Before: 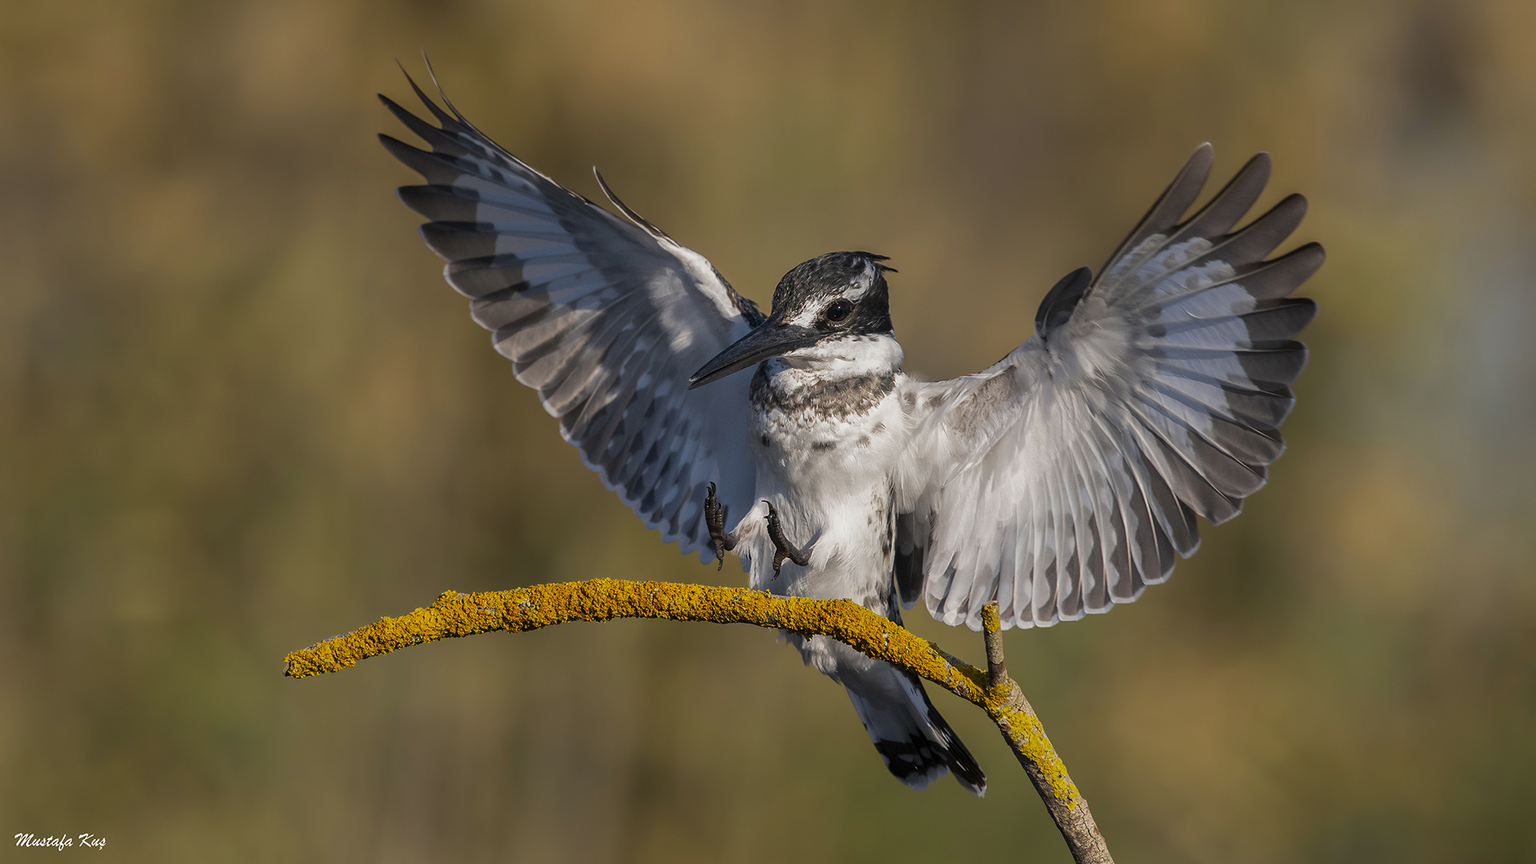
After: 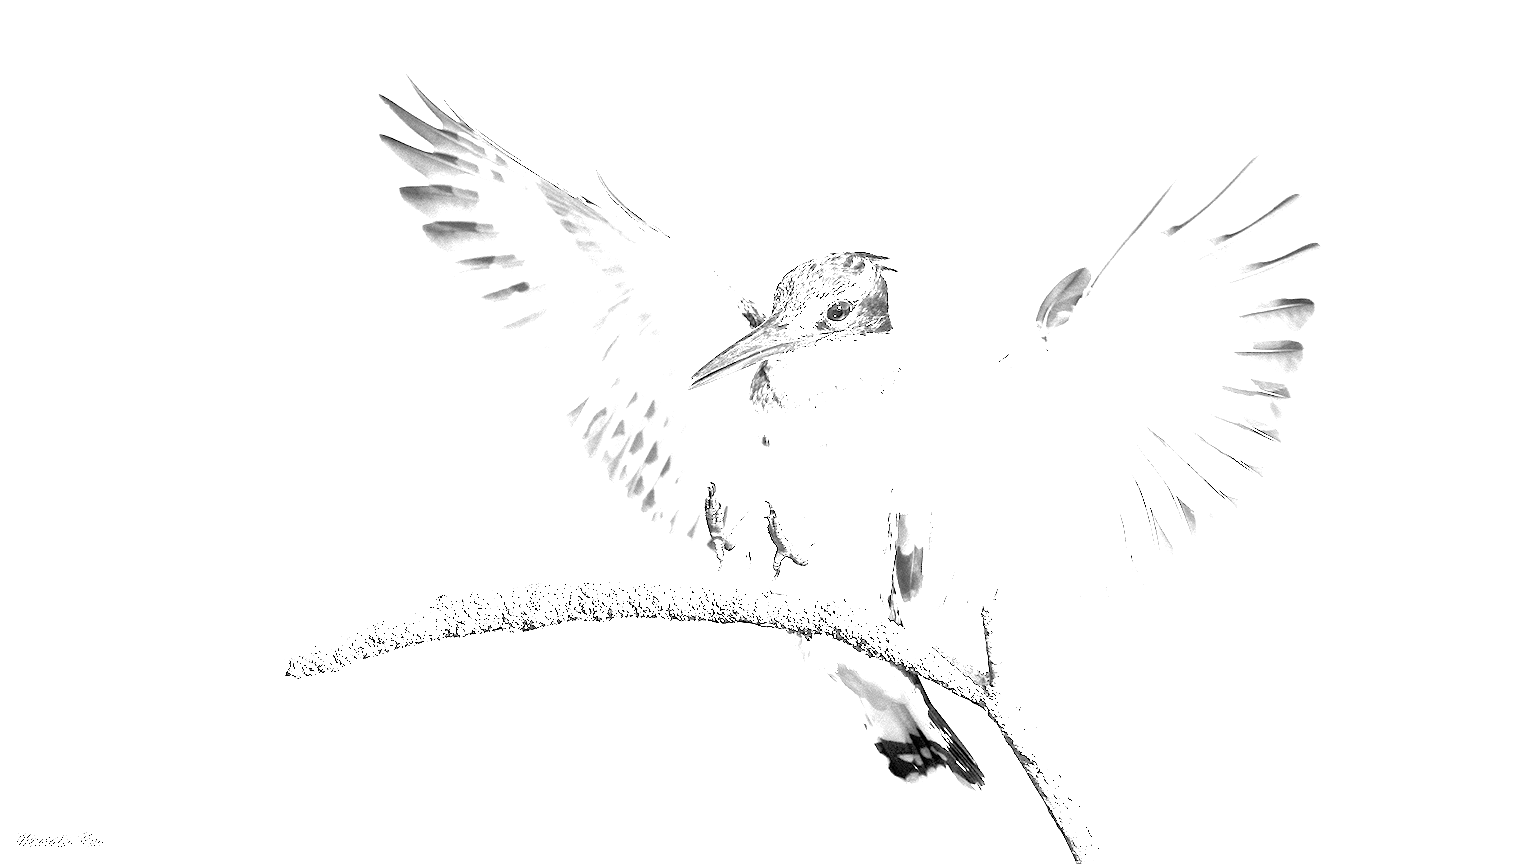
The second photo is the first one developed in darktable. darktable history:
contrast brightness saturation: saturation -1
white balance: red 8, blue 8
rotate and perspective: crop left 0, crop top 0
